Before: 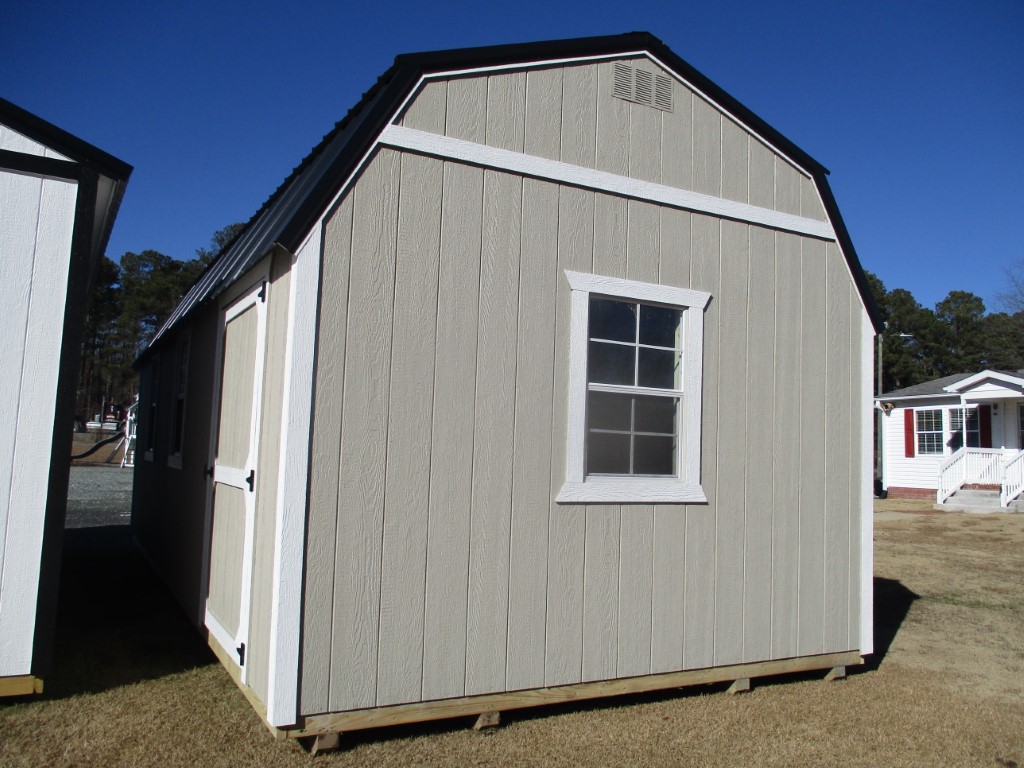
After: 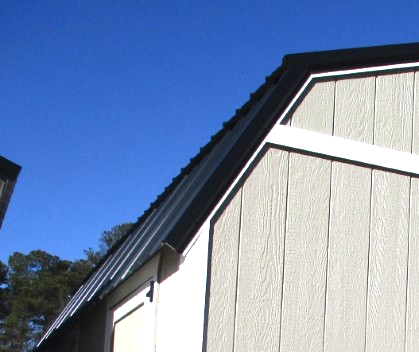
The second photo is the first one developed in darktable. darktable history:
exposure: black level correction 0, exposure 1.099 EV, compensate highlight preservation false
crop and rotate: left 11.026%, top 0.107%, right 48.054%, bottom 53.99%
